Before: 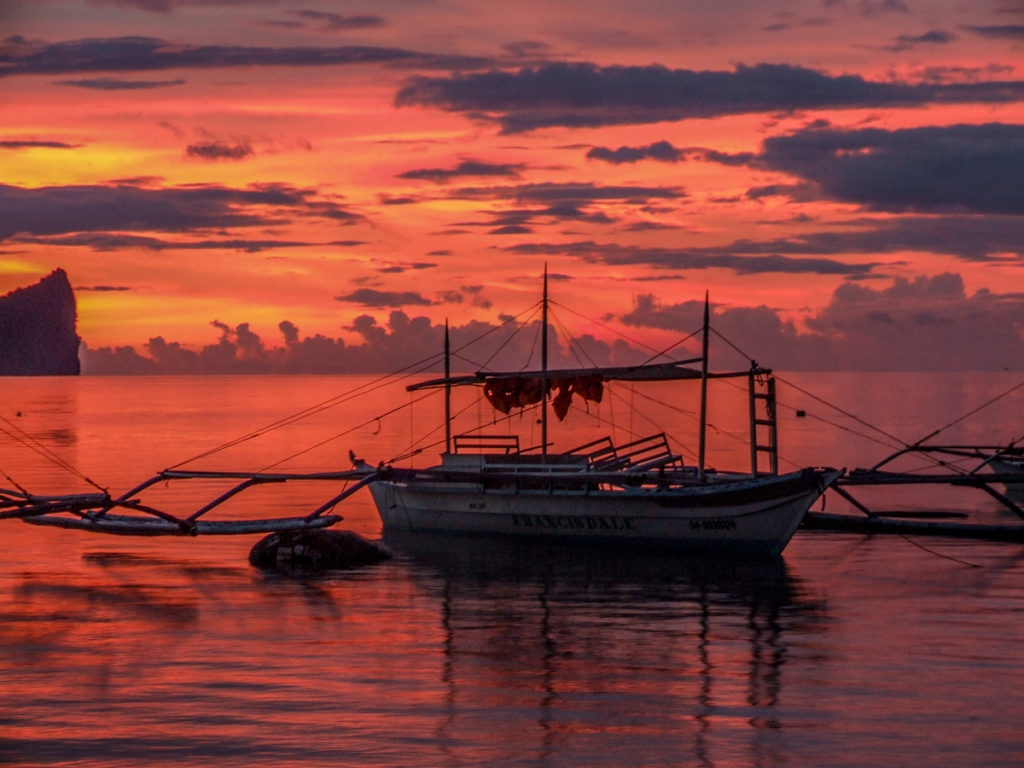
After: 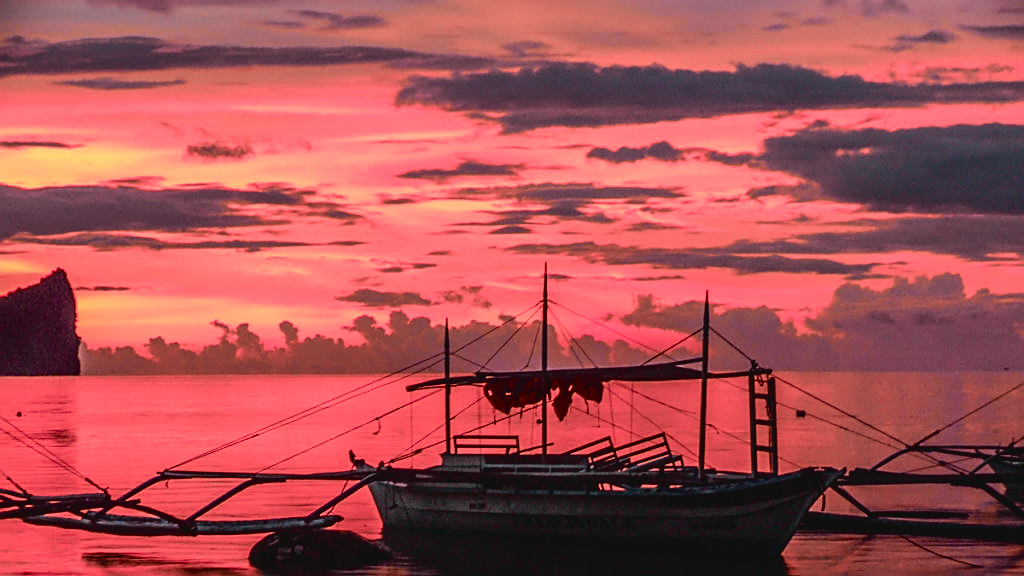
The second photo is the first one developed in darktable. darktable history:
crop: bottom 24.967%
shadows and highlights: shadows 20.55, highlights -20.99, soften with gaussian
tone curve: curves: ch0 [(0, 0.039) (0.113, 0.081) (0.204, 0.204) (0.498, 0.608) (0.709, 0.819) (0.984, 0.961)]; ch1 [(0, 0) (0.172, 0.123) (0.317, 0.272) (0.414, 0.382) (0.476, 0.479) (0.505, 0.501) (0.528, 0.54) (0.618, 0.647) (0.709, 0.764) (1, 1)]; ch2 [(0, 0) (0.411, 0.424) (0.492, 0.502) (0.521, 0.513) (0.537, 0.57) (0.686, 0.638) (1, 1)], color space Lab, independent channels, preserve colors none
sharpen: on, module defaults
